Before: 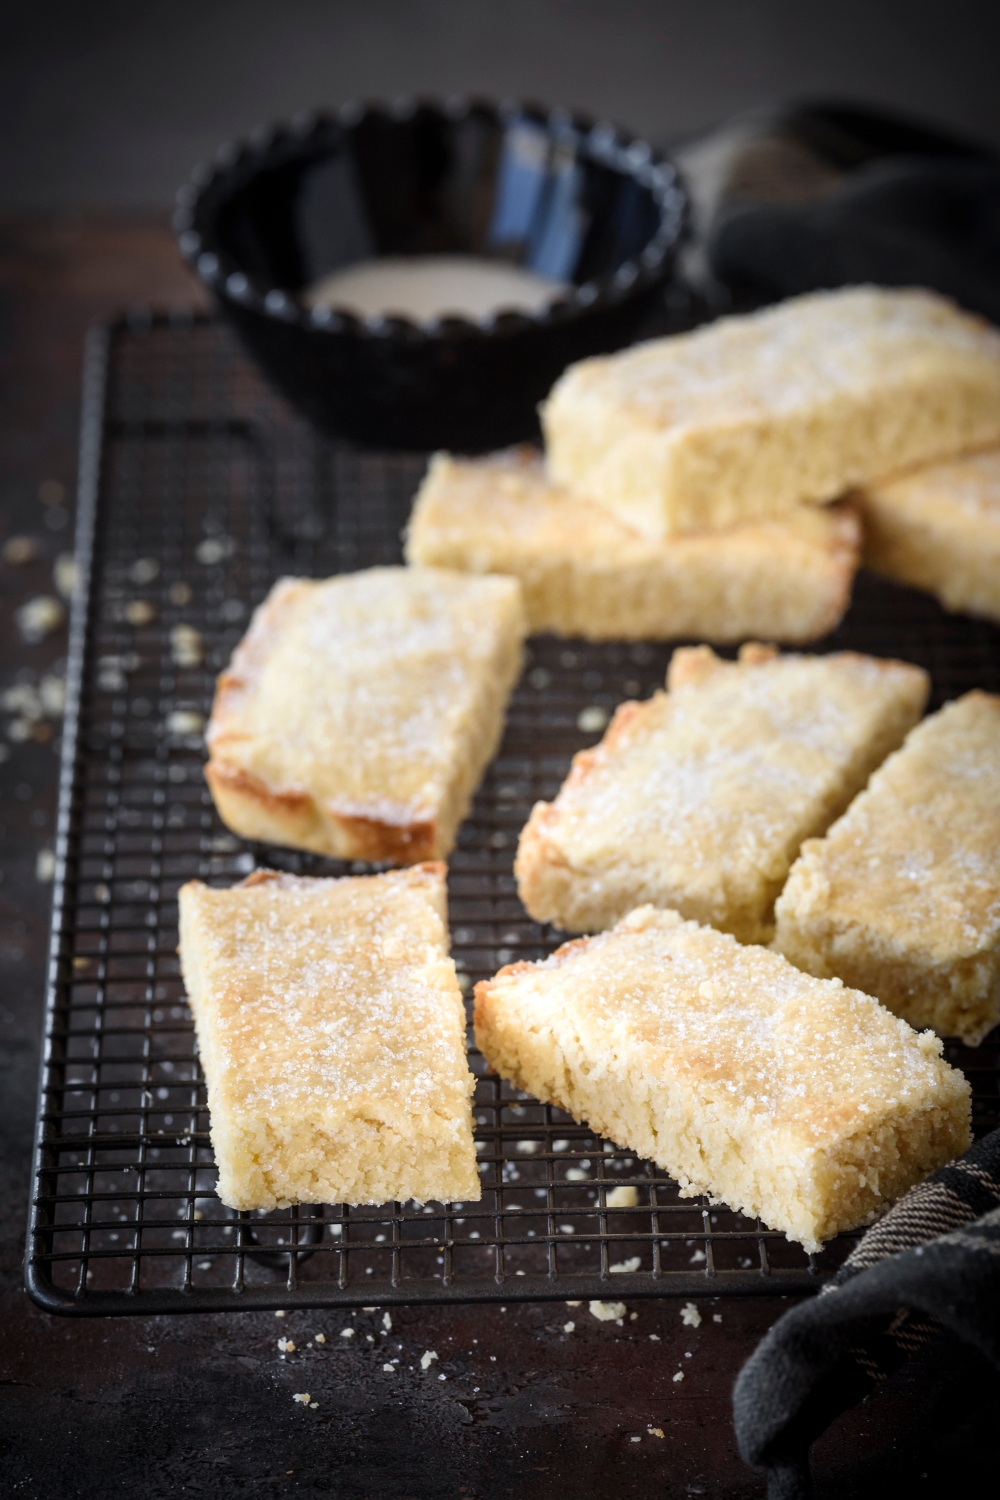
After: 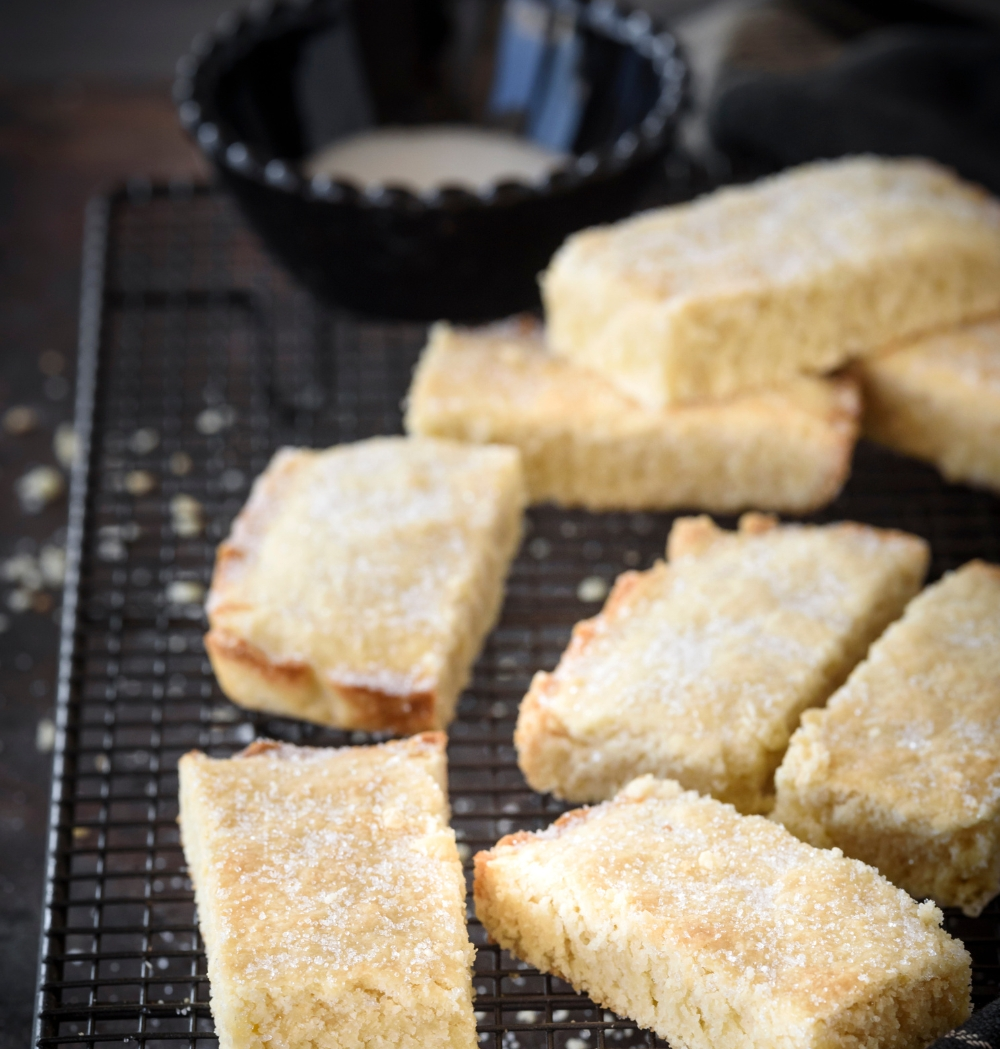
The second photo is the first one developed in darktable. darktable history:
crop and rotate: top 8.715%, bottom 21.329%
